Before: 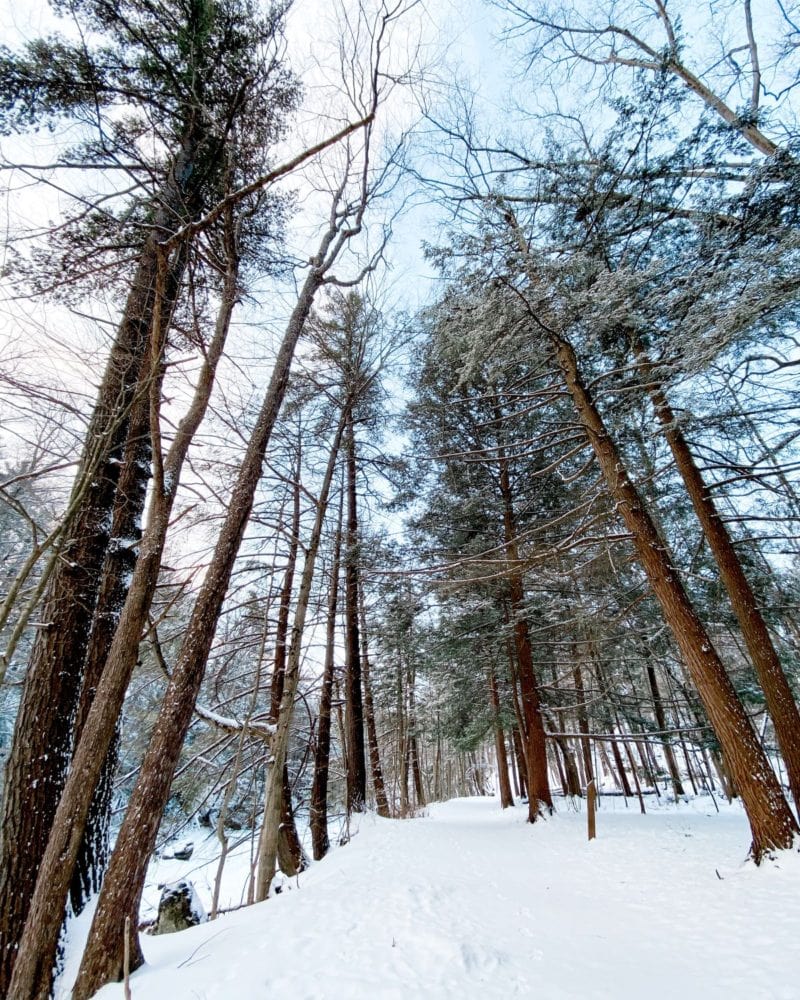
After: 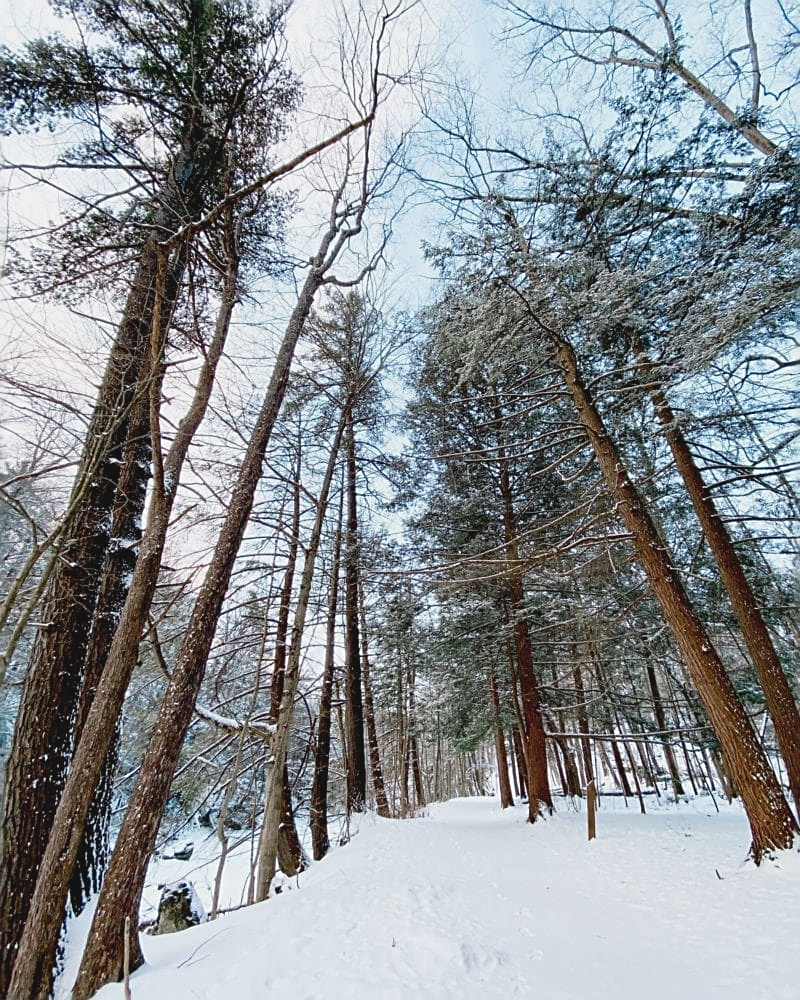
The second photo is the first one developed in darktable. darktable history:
contrast brightness saturation: contrast -0.105, saturation -0.088
sharpen: on, module defaults
